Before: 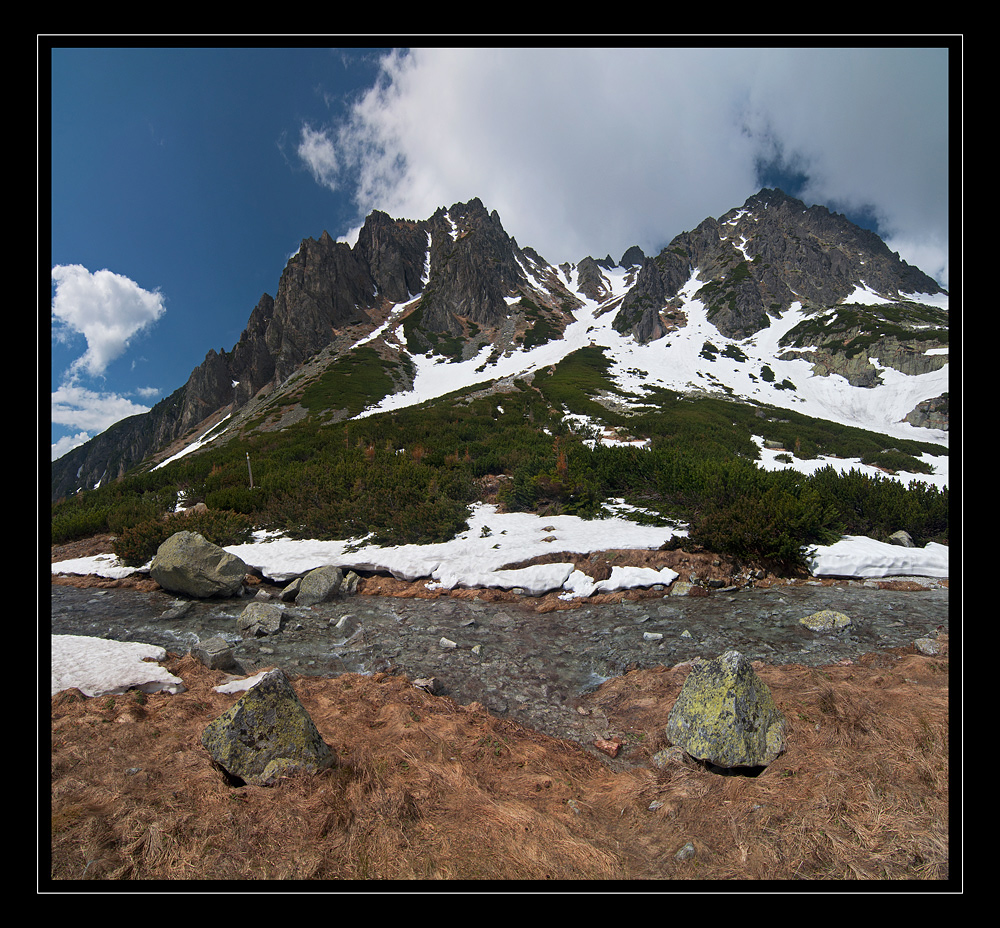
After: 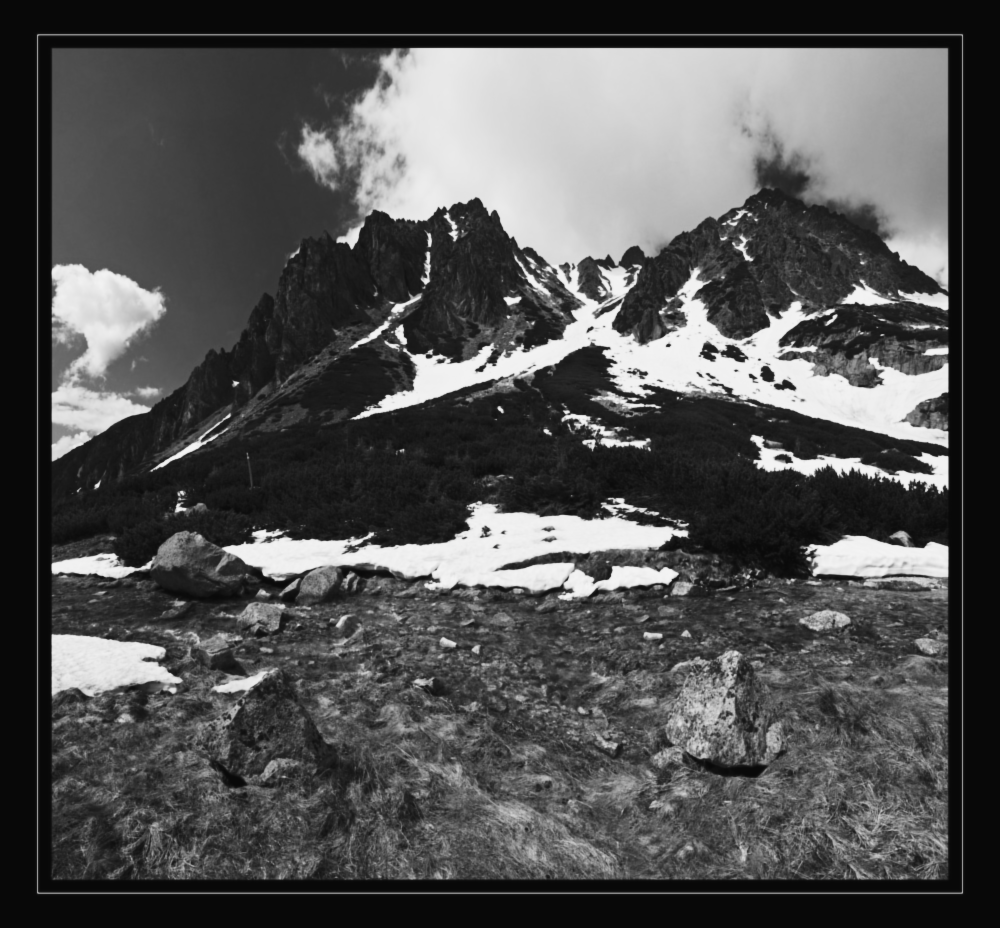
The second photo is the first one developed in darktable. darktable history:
tone curve: curves: ch0 [(0, 0.023) (0.217, 0.19) (0.754, 0.801) (1, 0.977)]; ch1 [(0, 0) (0.392, 0.398) (0.5, 0.5) (0.521, 0.529) (0.56, 0.592) (1, 1)]; ch2 [(0, 0) (0.5, 0.5) (0.579, 0.561) (0.65, 0.657) (1, 1)], color space Lab, independent channels, preserve colors none
lowpass: radius 0.76, contrast 1.56, saturation 0, unbound 0
color balance rgb: linear chroma grading › global chroma 18.9%, perceptual saturation grading › global saturation 20%, perceptual saturation grading › highlights -25%, perceptual saturation grading › shadows 50%, global vibrance 18.93%
